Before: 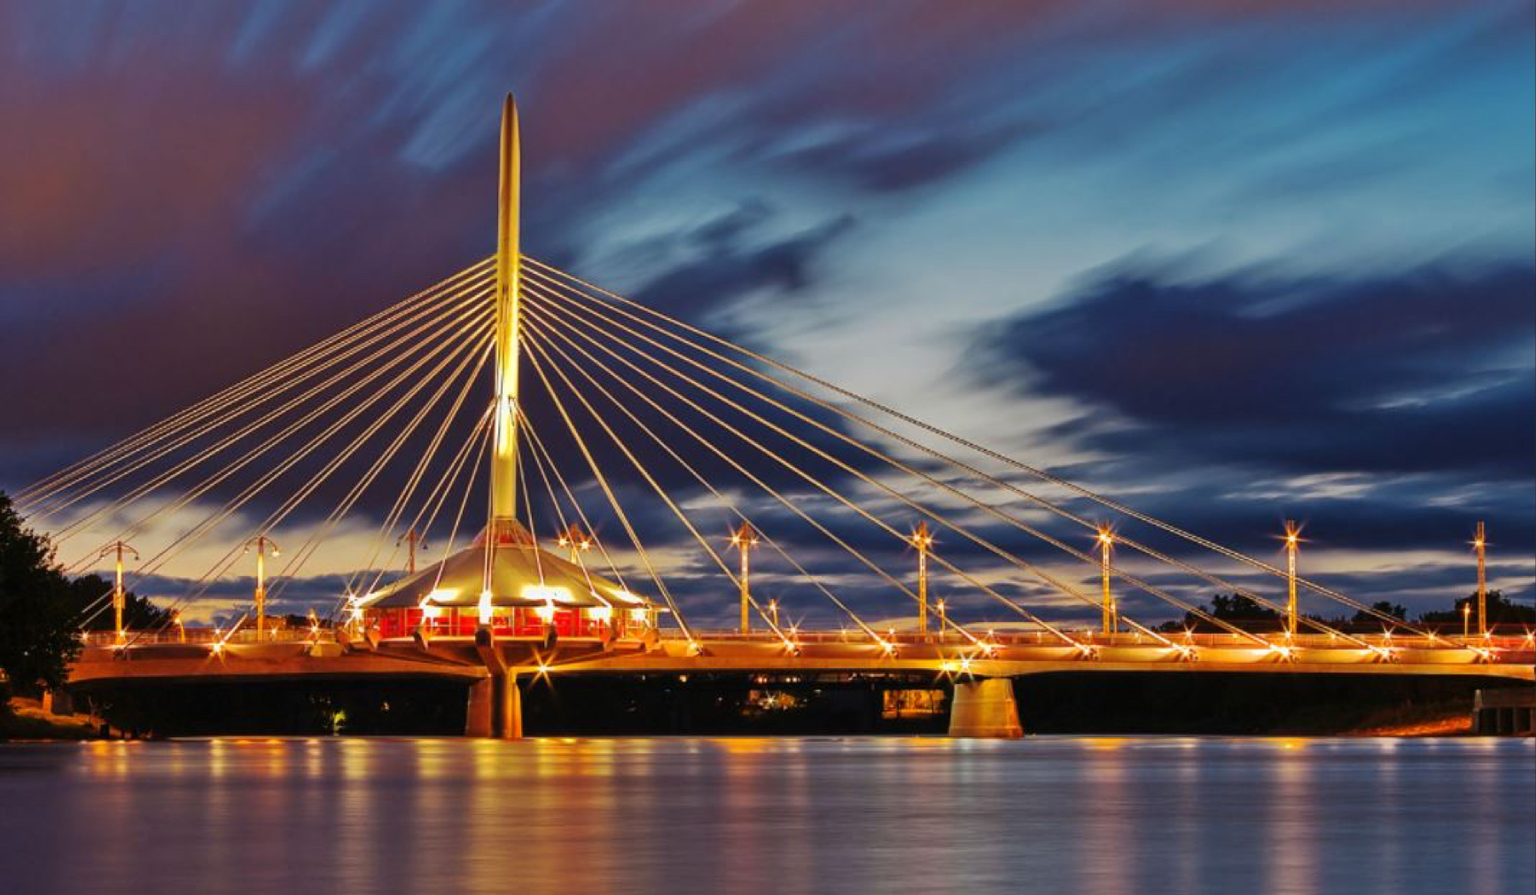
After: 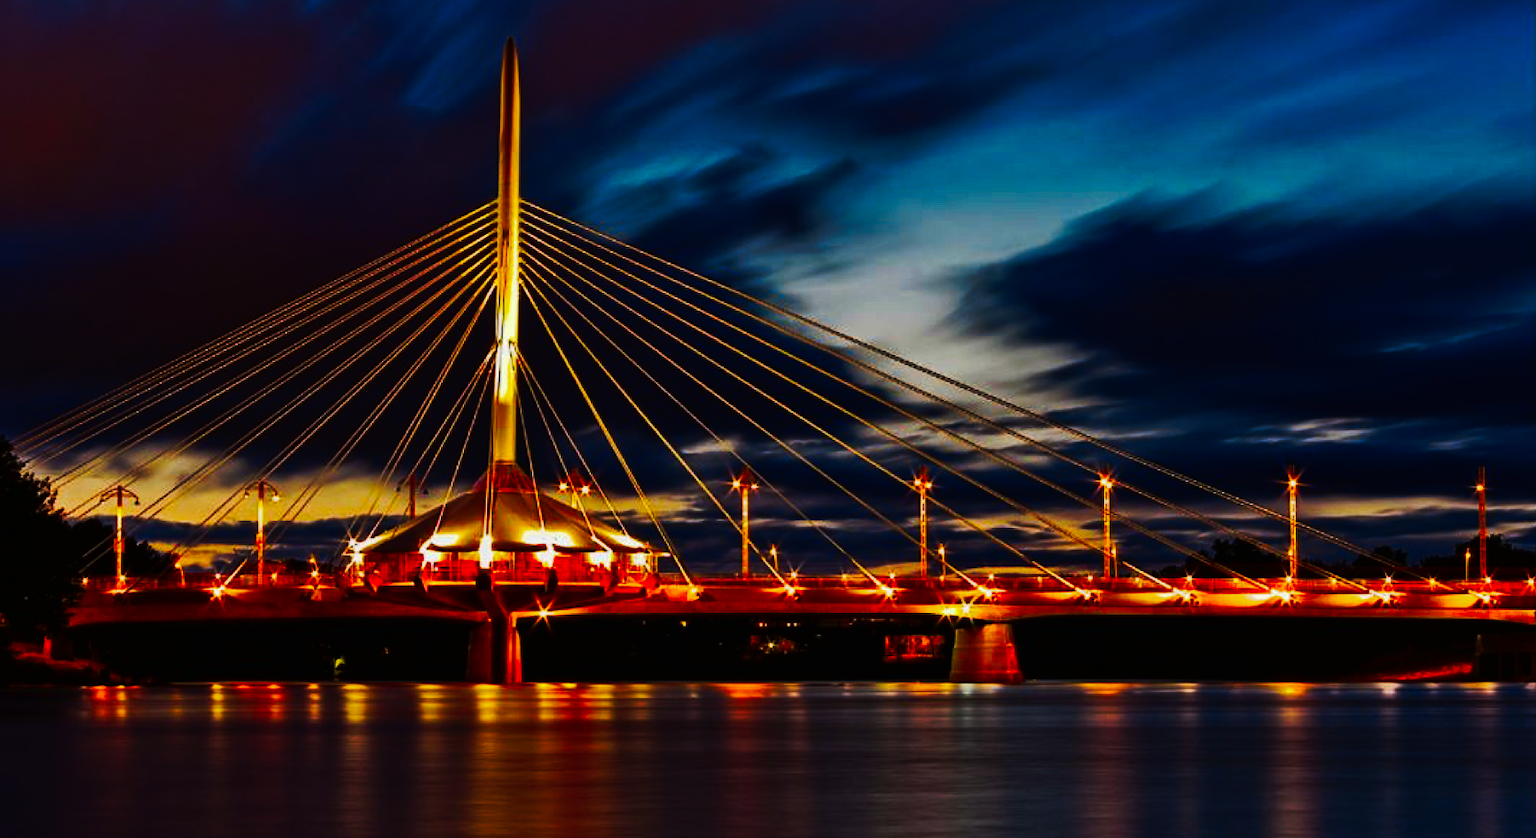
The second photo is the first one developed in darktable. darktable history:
contrast brightness saturation: brightness -0.25, saturation 0.2
crop and rotate: top 6.25%
tone curve: curves: ch0 [(0, 0) (0.003, 0.006) (0.011, 0.006) (0.025, 0.008) (0.044, 0.014) (0.069, 0.02) (0.1, 0.025) (0.136, 0.037) (0.177, 0.053) (0.224, 0.086) (0.277, 0.13) (0.335, 0.189) (0.399, 0.253) (0.468, 0.375) (0.543, 0.521) (0.623, 0.671) (0.709, 0.789) (0.801, 0.841) (0.898, 0.889) (1, 1)], preserve colors none
